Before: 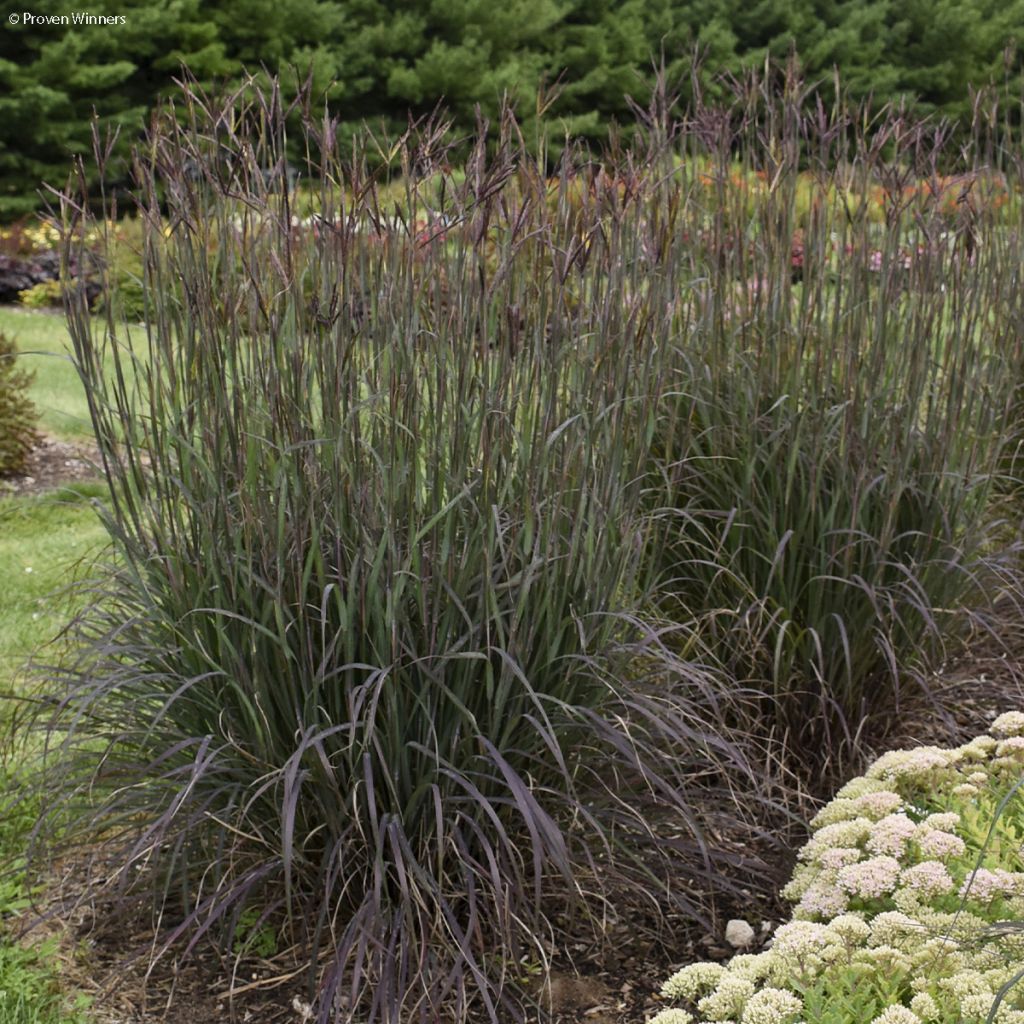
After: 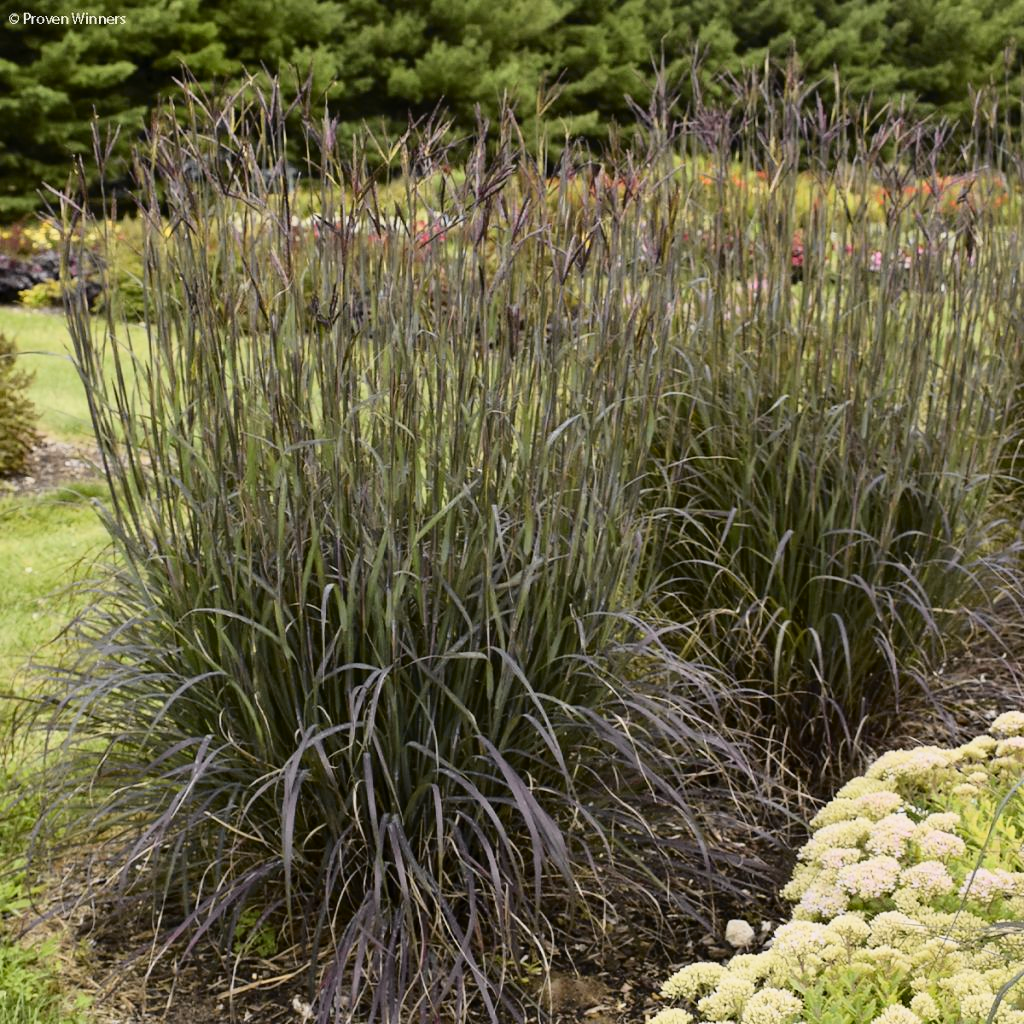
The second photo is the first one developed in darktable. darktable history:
tone curve: curves: ch0 [(0, 0.005) (0.103, 0.081) (0.196, 0.197) (0.391, 0.469) (0.491, 0.585) (0.638, 0.751) (0.822, 0.886) (0.997, 0.959)]; ch1 [(0, 0) (0.172, 0.123) (0.324, 0.253) (0.396, 0.388) (0.474, 0.479) (0.499, 0.498) (0.529, 0.528) (0.579, 0.614) (0.633, 0.677) (0.812, 0.856) (1, 1)]; ch2 [(0, 0) (0.411, 0.424) (0.459, 0.478) (0.5, 0.501) (0.517, 0.526) (0.553, 0.583) (0.609, 0.646) (0.708, 0.768) (0.839, 0.916) (1, 1)], color space Lab, independent channels, preserve colors none
